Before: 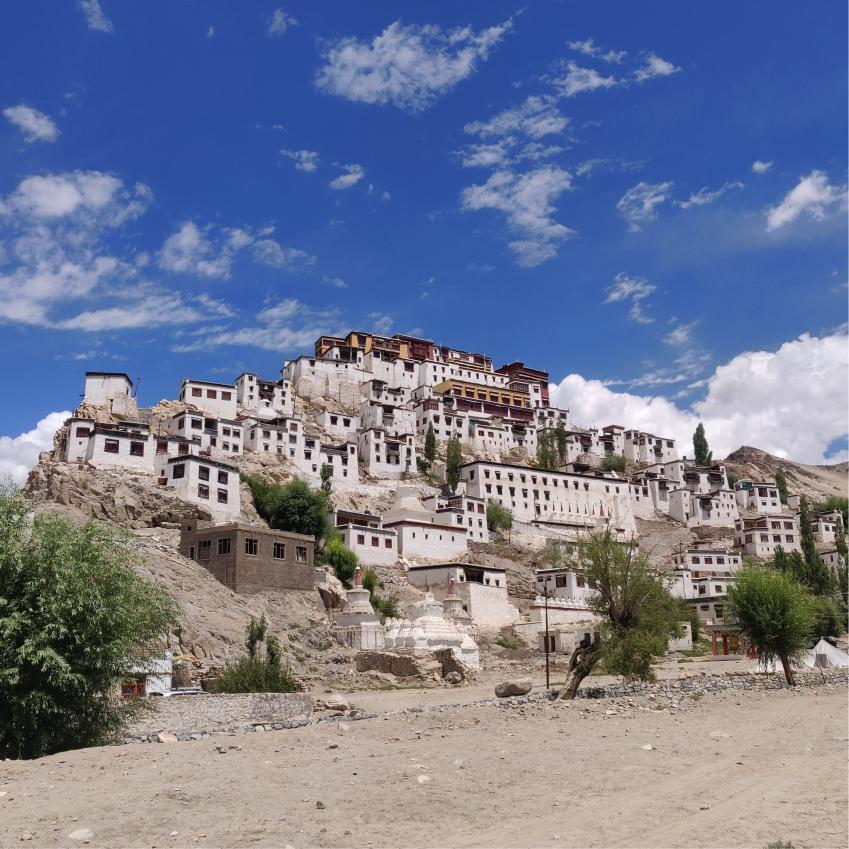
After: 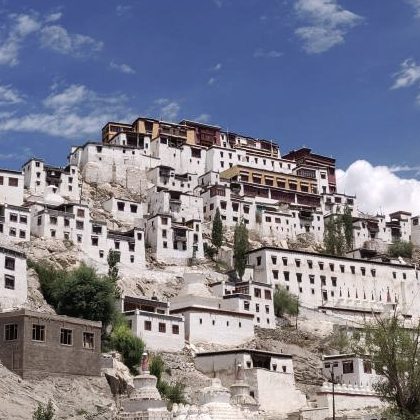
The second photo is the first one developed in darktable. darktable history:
crop: left 25.191%, top 25.212%, right 25.317%, bottom 25.276%
exposure: exposure 0.124 EV, compensate highlight preservation false
contrast brightness saturation: contrast 0.101, saturation -0.283
